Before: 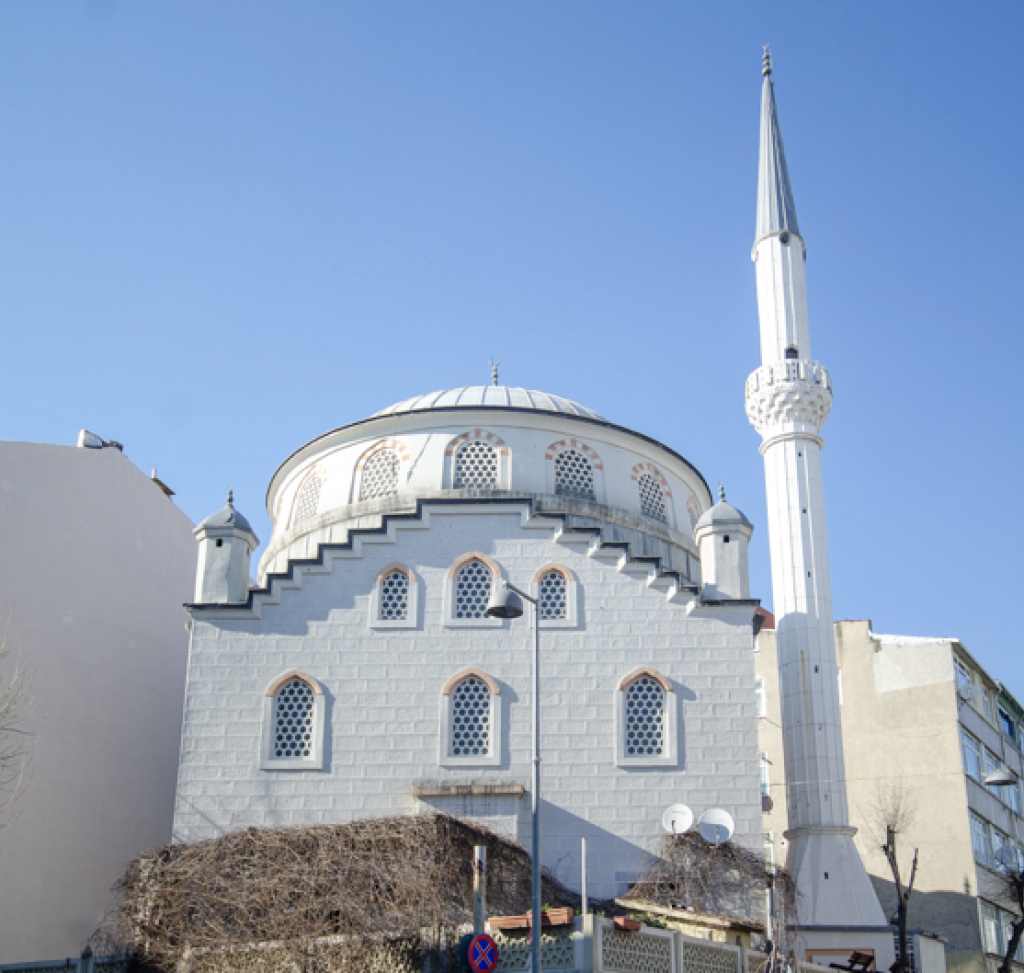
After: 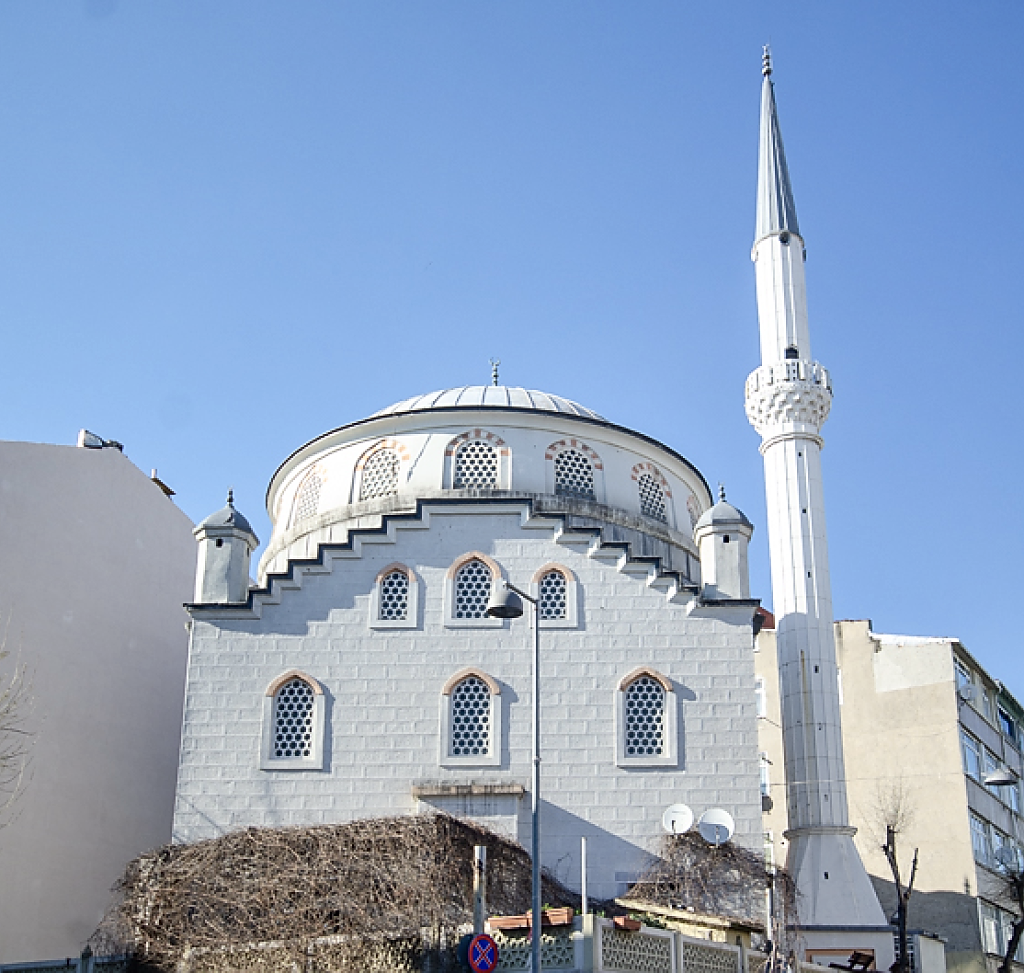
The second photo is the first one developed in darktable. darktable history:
sharpen: radius 1.4, amount 1.25, threshold 0.7
shadows and highlights: soften with gaussian
tone equalizer: on, module defaults
contrast brightness saturation: contrast 0.15, brightness 0.05
